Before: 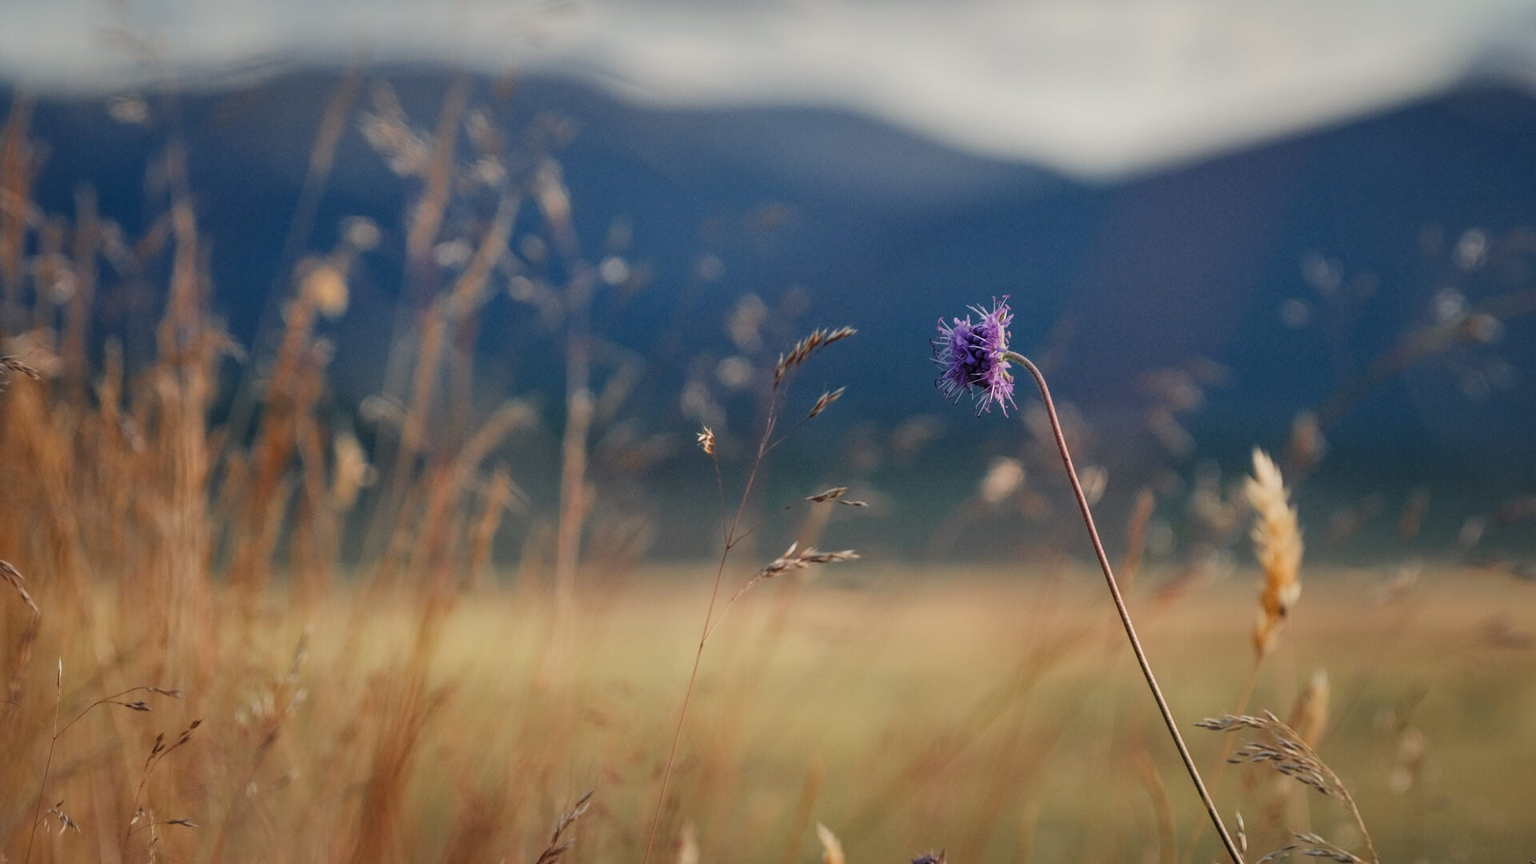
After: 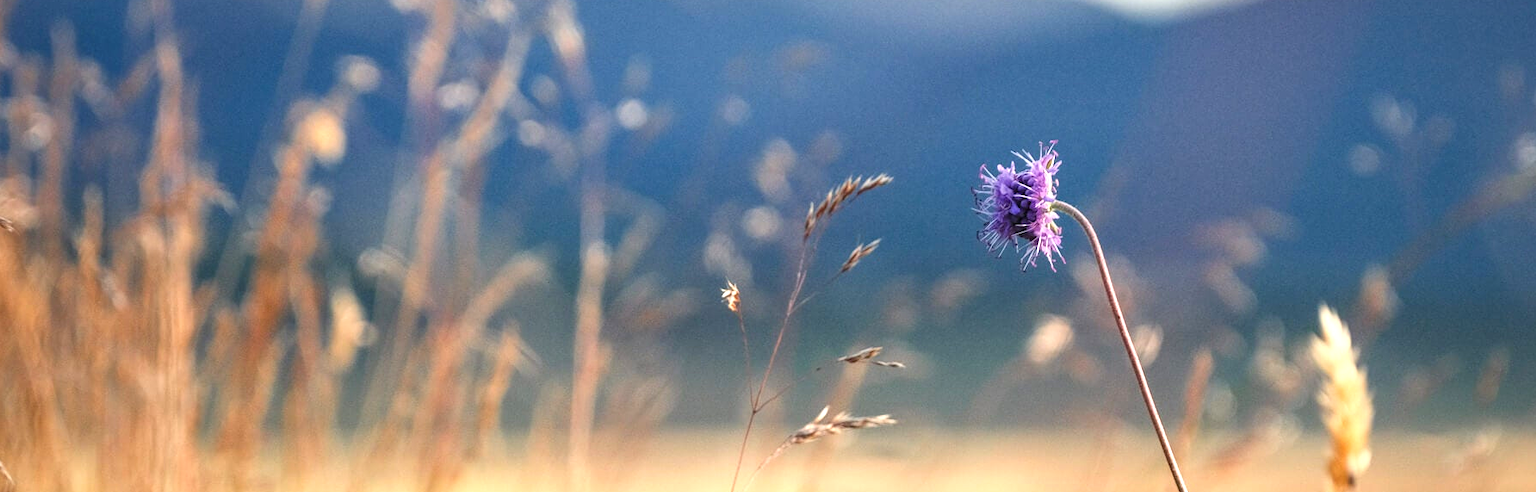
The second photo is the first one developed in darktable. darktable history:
crop: left 1.81%, top 19.099%, right 5.236%, bottom 27.905%
exposure: black level correction 0, exposure 1.199 EV, compensate exposure bias true, compensate highlight preservation false
